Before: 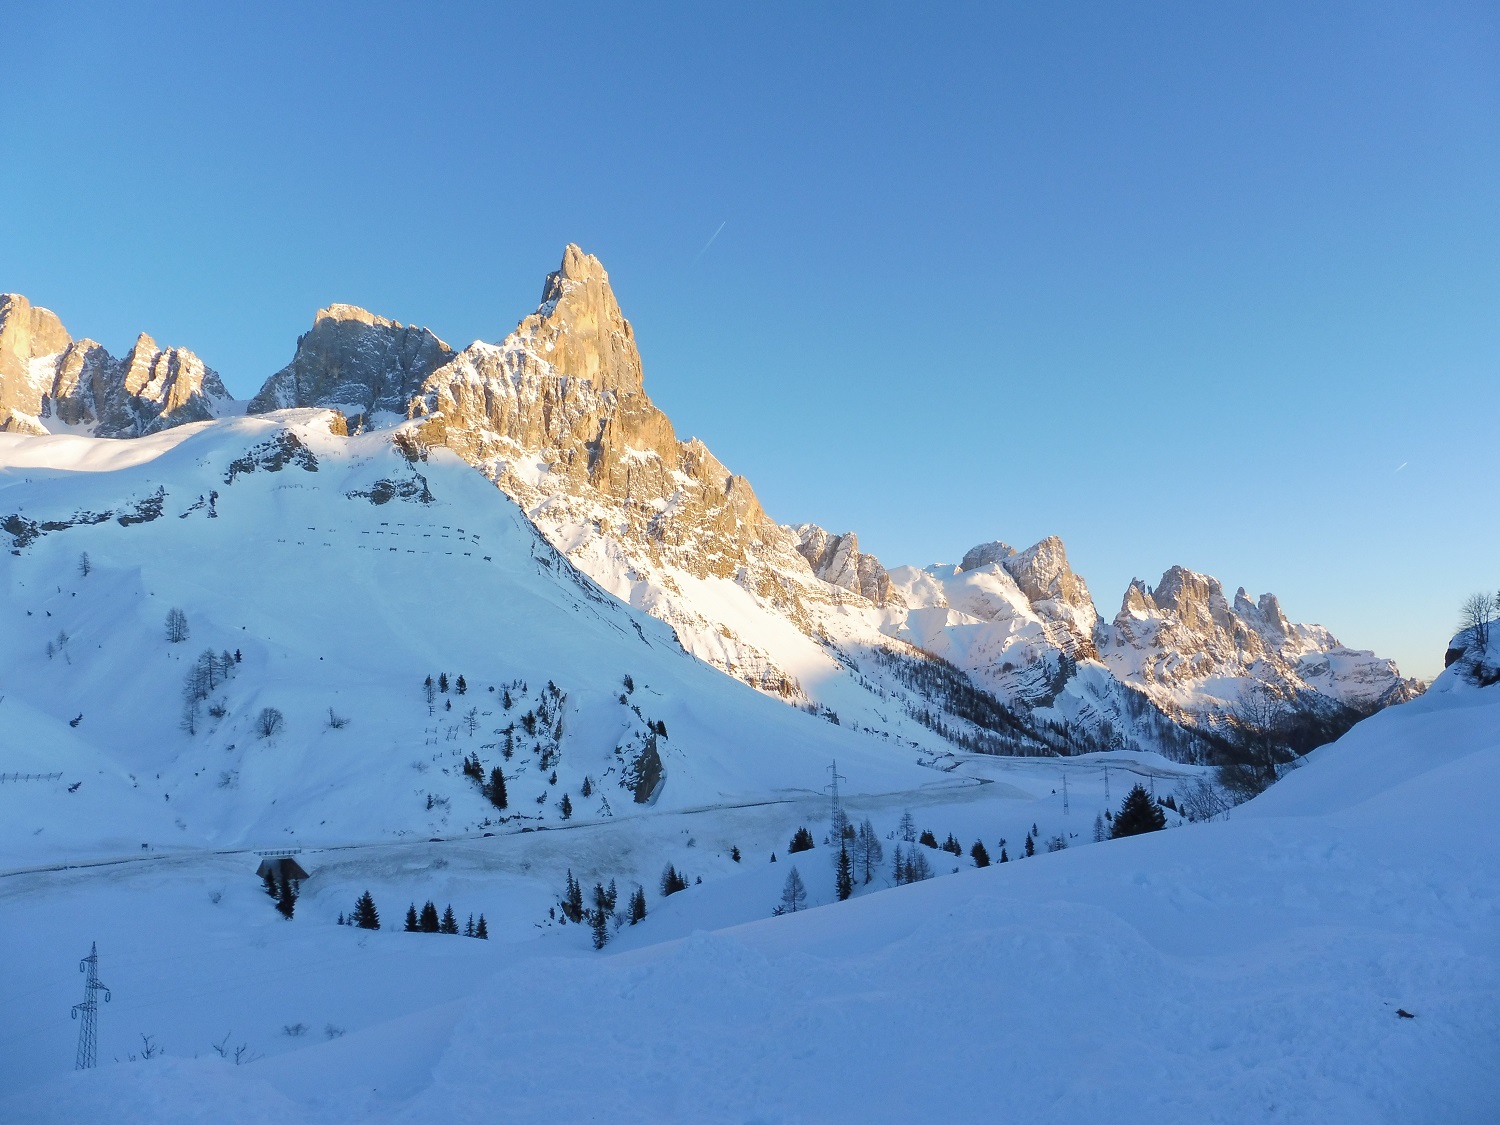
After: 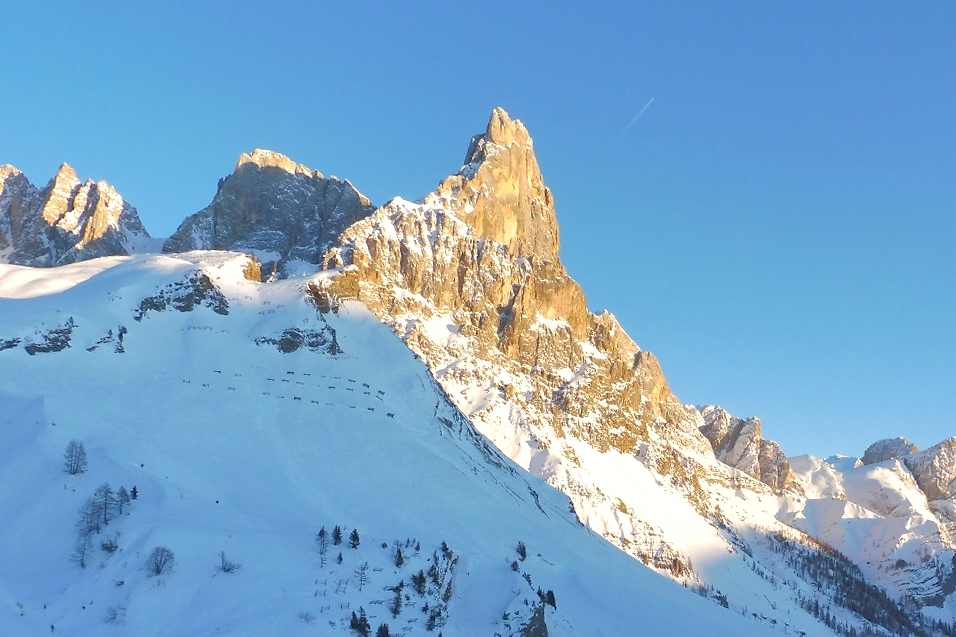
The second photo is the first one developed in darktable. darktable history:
exposure: black level correction 0, exposure 1.2 EV, compensate highlight preservation false
crop and rotate: angle -4.47°, left 2.175%, top 7.025%, right 27.597%, bottom 30.566%
shadows and highlights: on, module defaults
tone equalizer: -8 EV -0.025 EV, -7 EV 0.018 EV, -6 EV -0.008 EV, -5 EV 0.005 EV, -4 EV -0.035 EV, -3 EV -0.231 EV, -2 EV -0.636 EV, -1 EV -0.983 EV, +0 EV -0.95 EV, mask exposure compensation -0.494 EV
